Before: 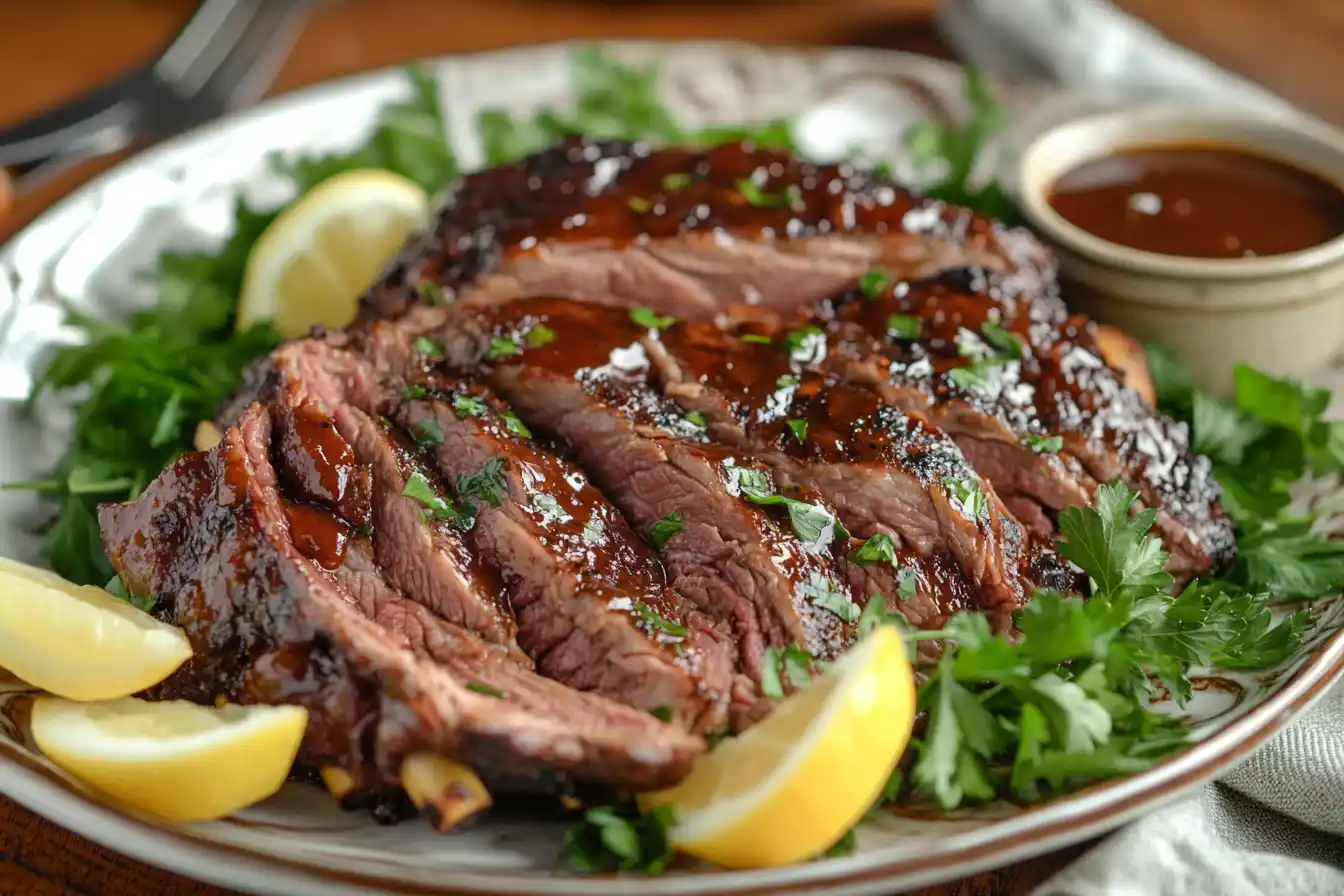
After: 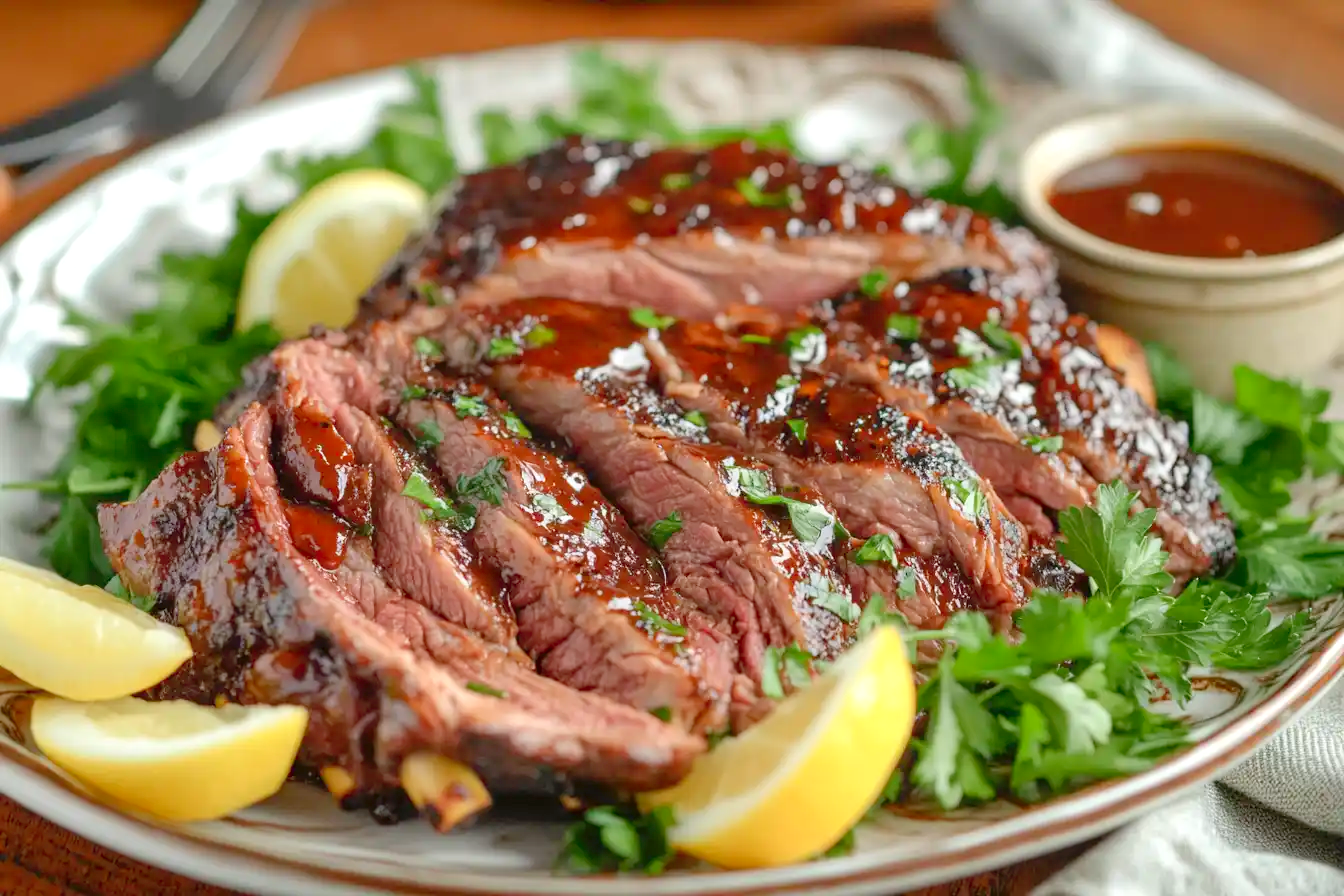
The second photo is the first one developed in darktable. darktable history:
levels: levels [0, 0.43, 0.984]
